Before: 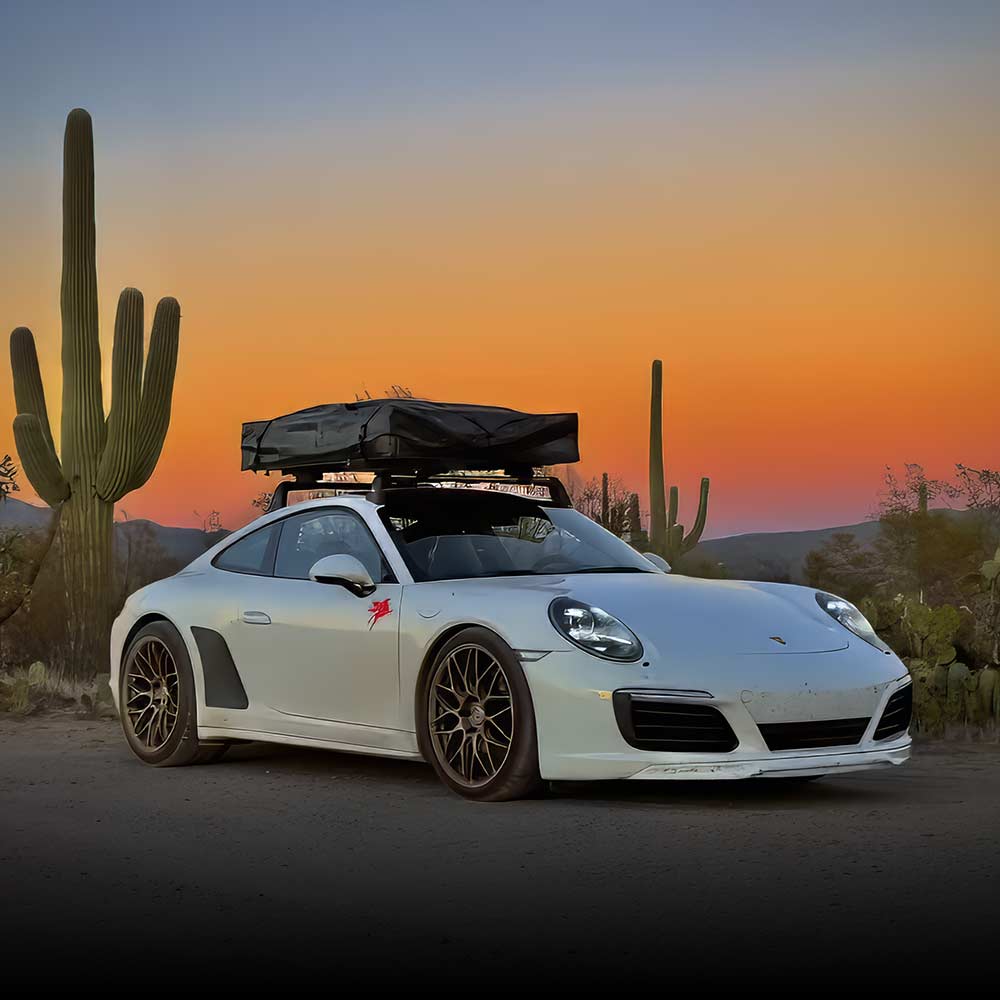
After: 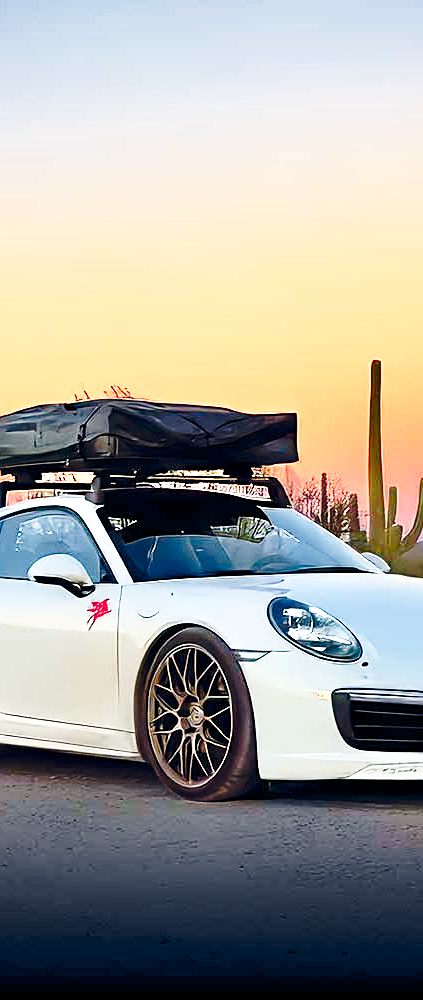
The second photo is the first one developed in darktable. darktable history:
sharpen: amount 0.49
color balance rgb: global offset › chroma 0.134%, global offset › hue 254.05°, perceptual saturation grading › global saturation 20%, perceptual saturation grading › highlights -50.467%, perceptual saturation grading › shadows 30.907%, global vibrance 24.597%
color zones: curves: ch1 [(0.239, 0.552) (0.75, 0.5)]; ch2 [(0.25, 0.462) (0.749, 0.457)]
exposure: exposure 0.989 EV, compensate highlight preservation false
base curve: curves: ch0 [(0, 0) (0.036, 0.037) (0.121, 0.228) (0.46, 0.76) (0.859, 0.983) (1, 1)], preserve colors none
crop: left 28.14%, right 29.417%
shadows and highlights: shadows 49.26, highlights -42.52, soften with gaussian
